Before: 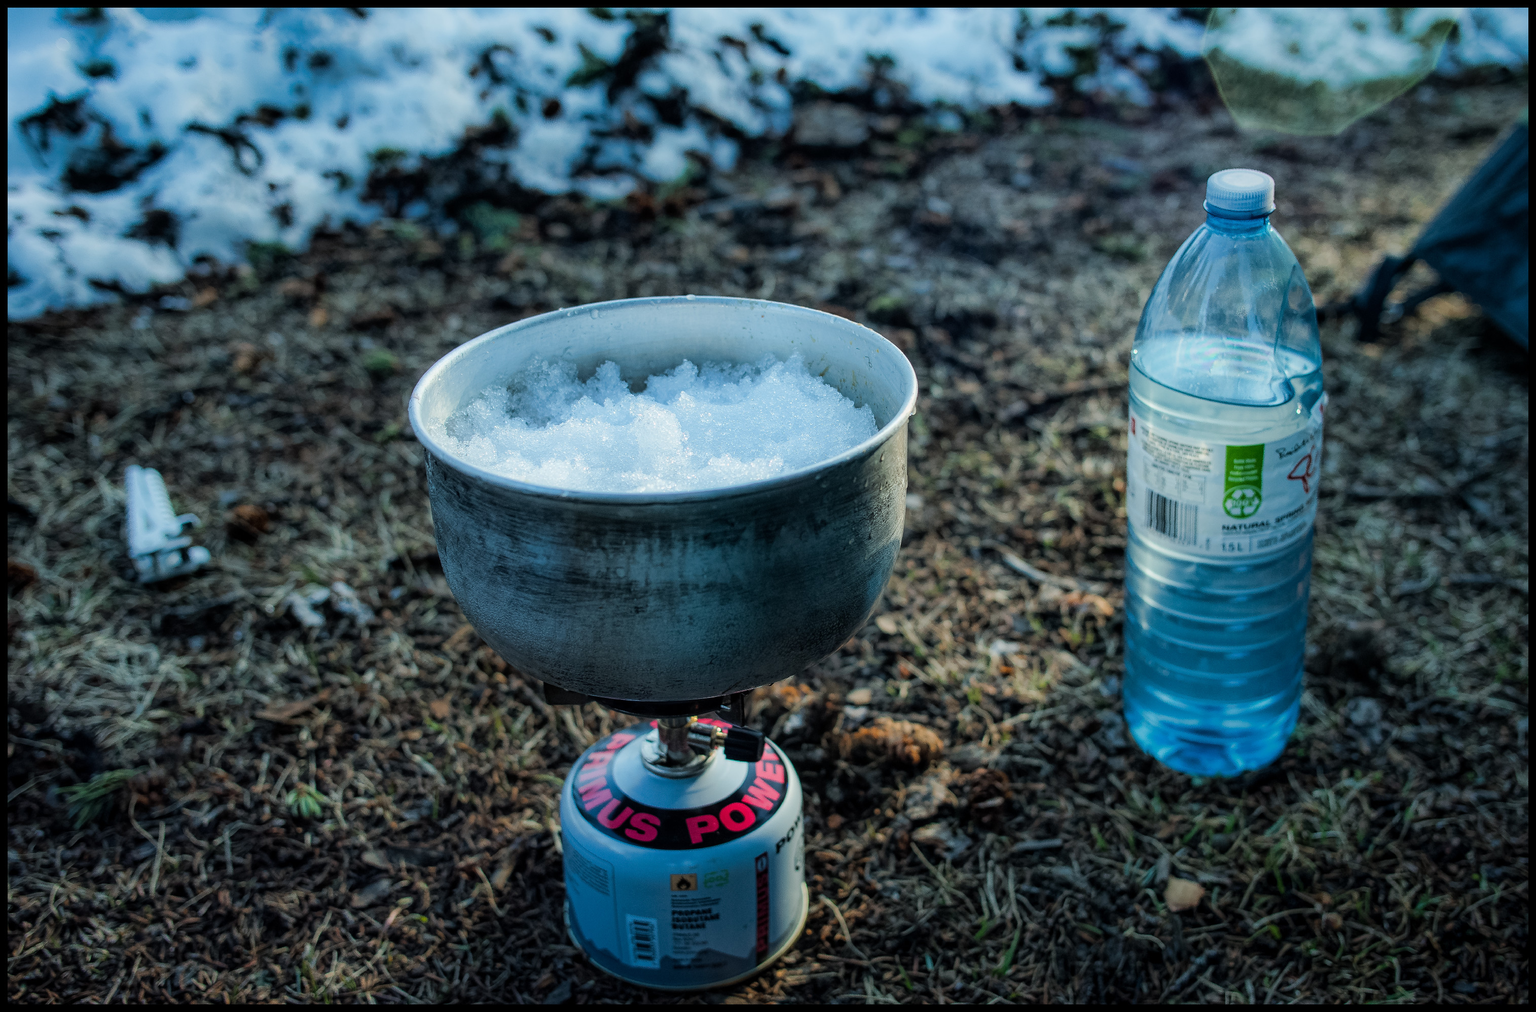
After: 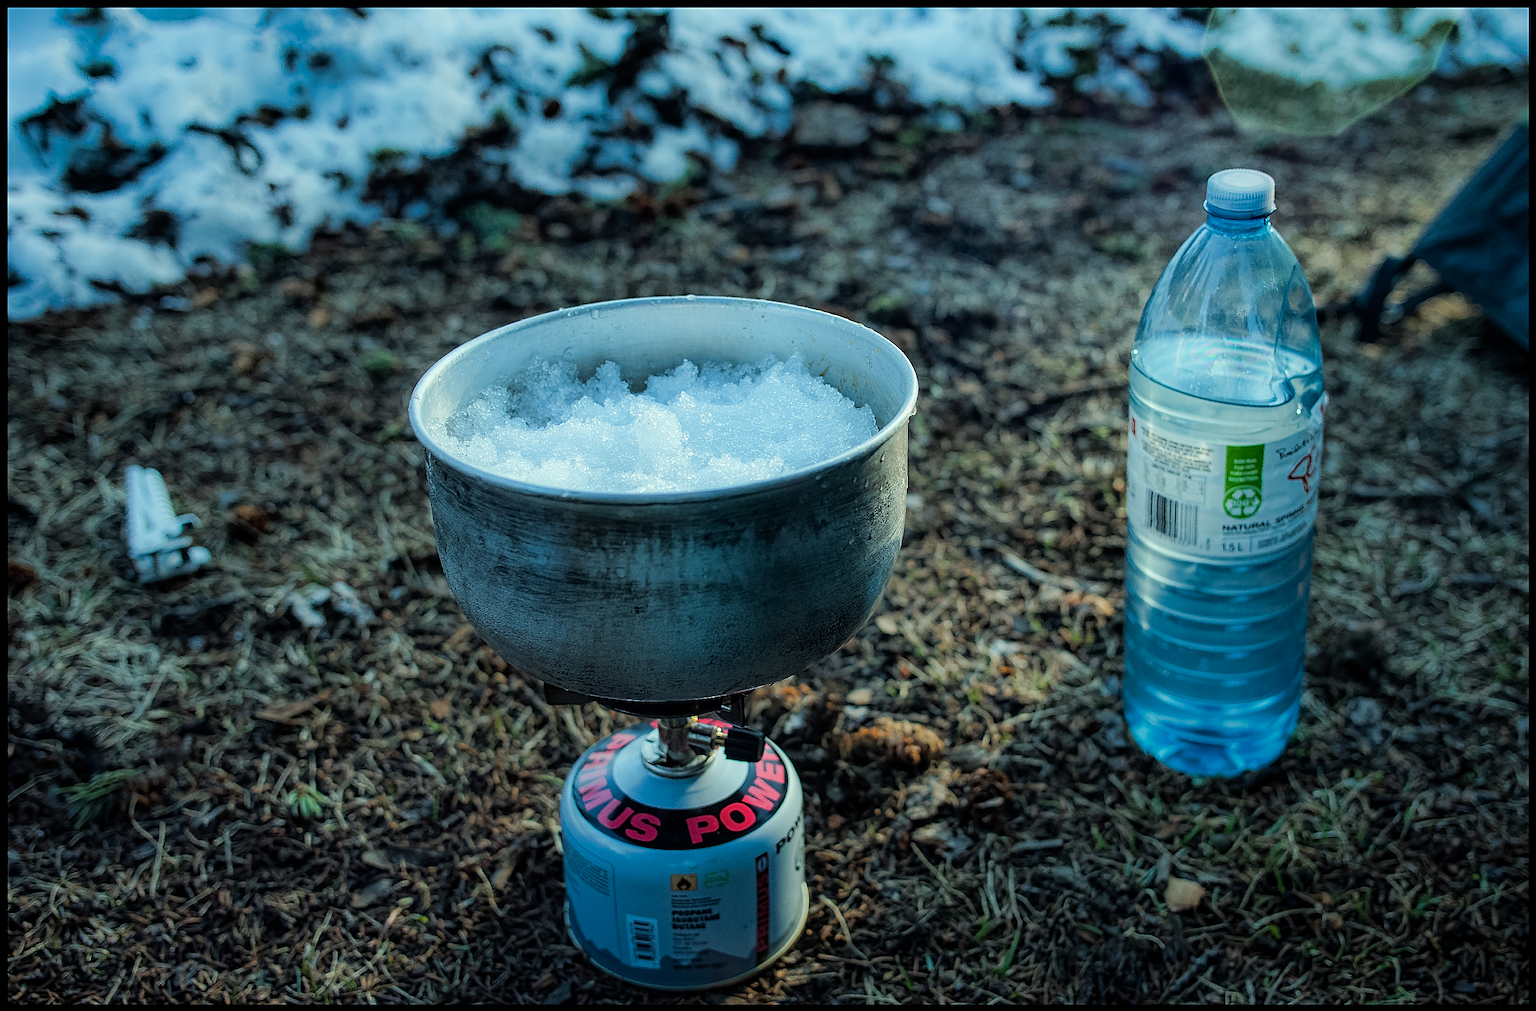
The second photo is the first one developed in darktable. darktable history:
color correction: highlights a* -6.69, highlights b* 0.49
sharpen: amount 0.75
